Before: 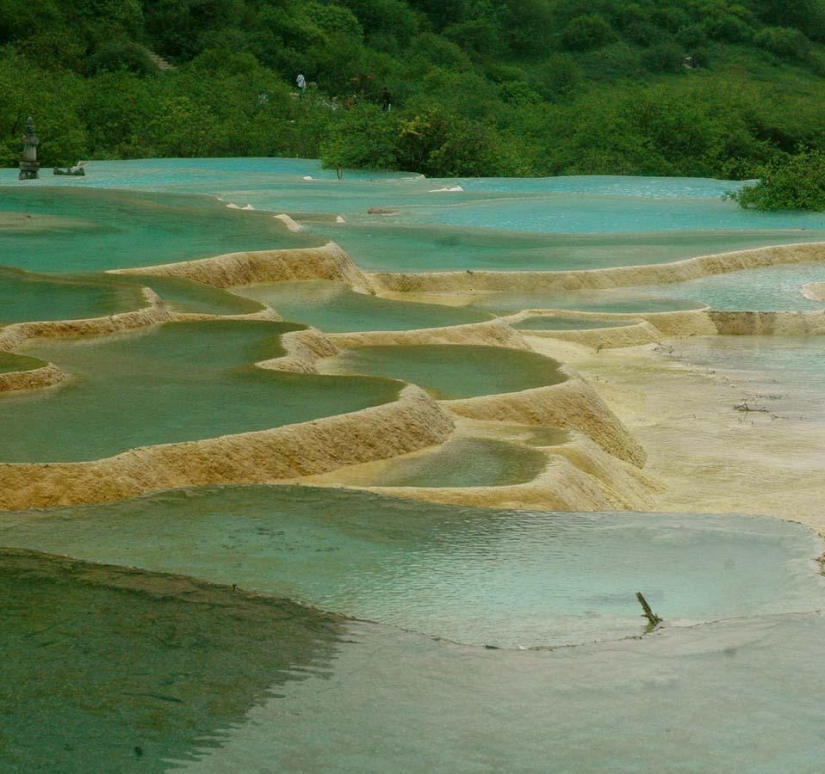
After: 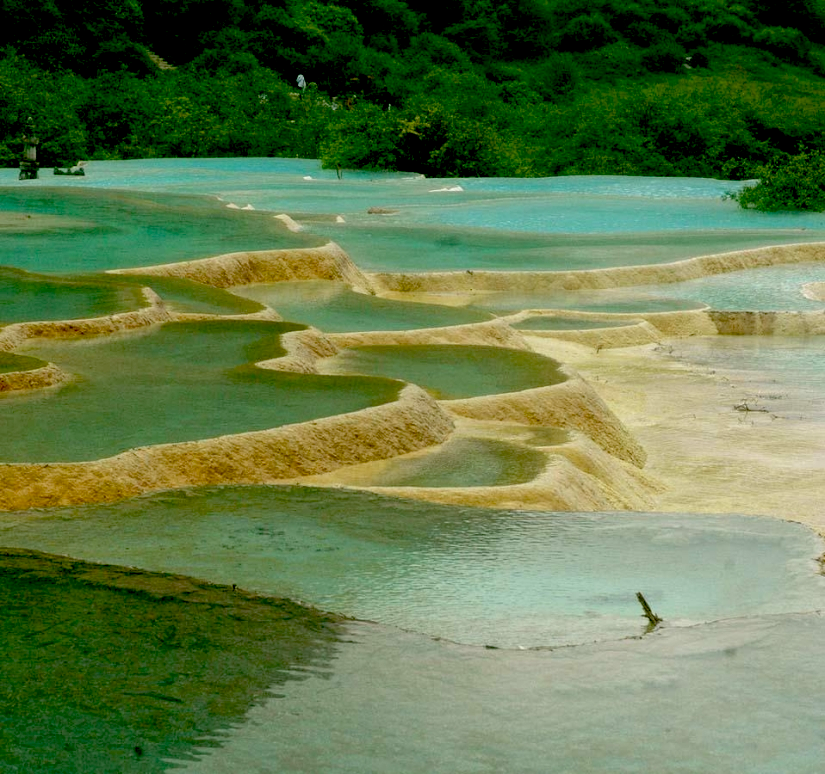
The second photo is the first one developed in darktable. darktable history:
shadows and highlights: radius 337.17, shadows 29.01, soften with gaussian
exposure: black level correction 0.031, exposure 0.304 EV, compensate highlight preservation false
